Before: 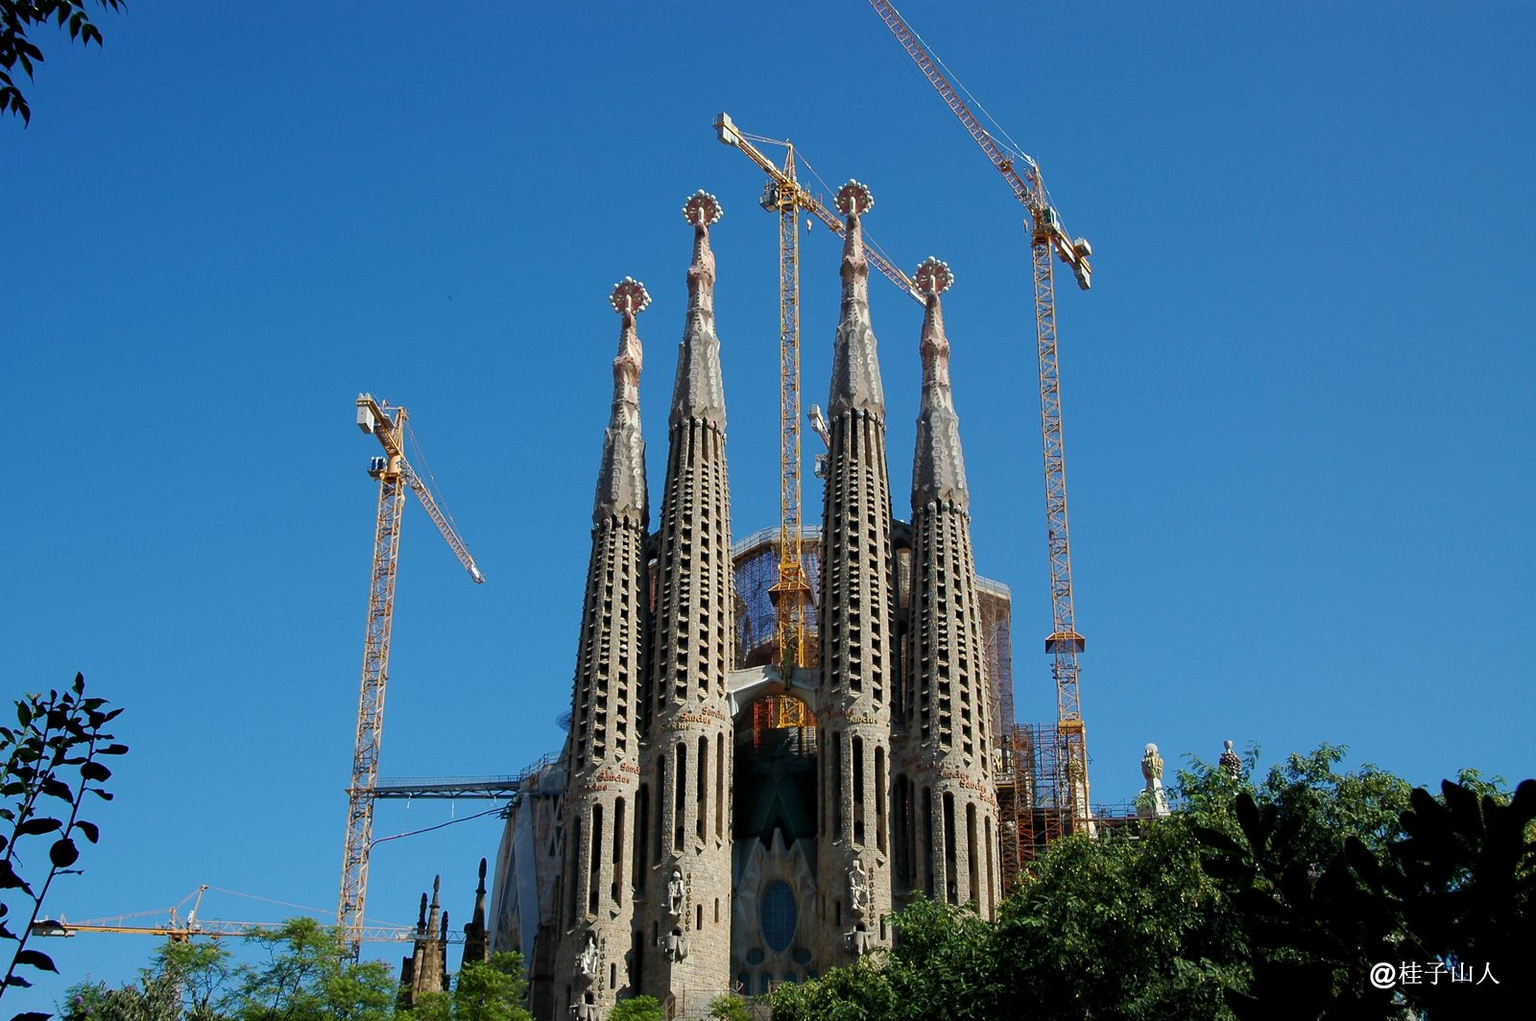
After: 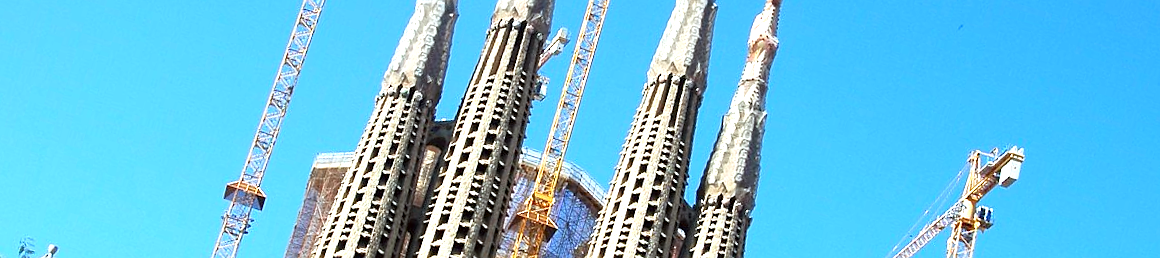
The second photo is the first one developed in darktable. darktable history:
crop and rotate: angle 16.12°, top 30.835%, bottom 35.653%
exposure: black level correction 0, exposure 1.45 EV, compensate exposure bias true, compensate highlight preservation false
sharpen: radius 1, threshold 1
color correction: highlights a* -2.73, highlights b* -2.09, shadows a* 2.41, shadows b* 2.73
